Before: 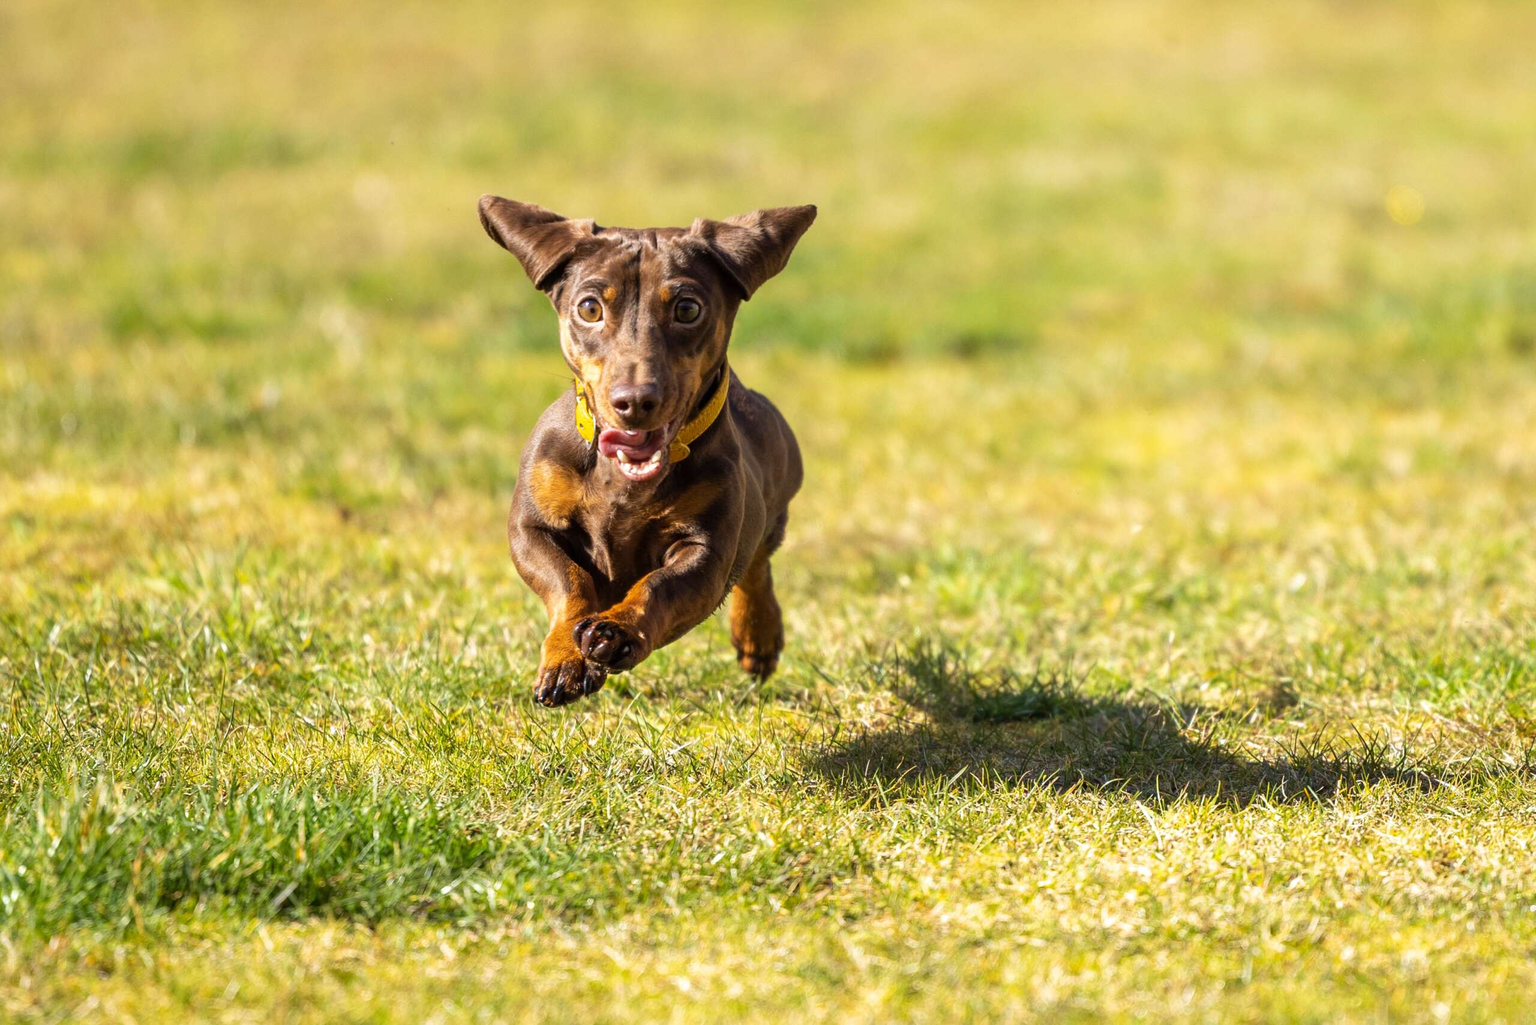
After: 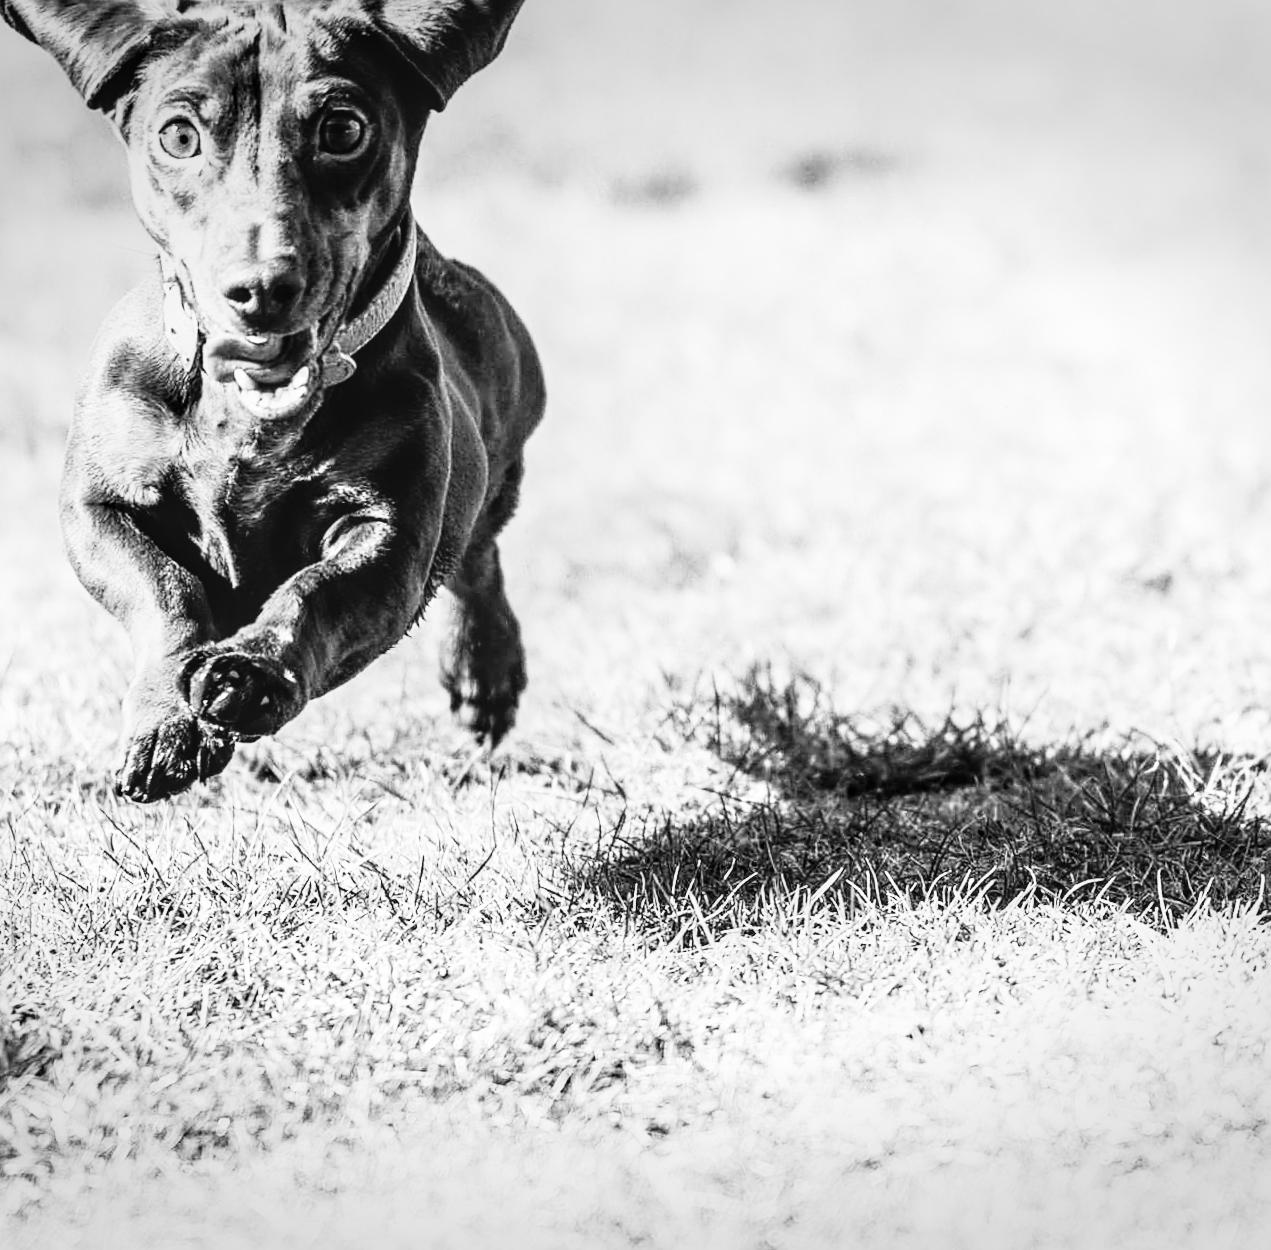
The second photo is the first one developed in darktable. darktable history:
rgb curve: curves: ch0 [(0, 0) (0.21, 0.15) (0.24, 0.21) (0.5, 0.75) (0.75, 0.96) (0.89, 0.99) (1, 1)]; ch1 [(0, 0.02) (0.21, 0.13) (0.25, 0.2) (0.5, 0.67) (0.75, 0.9) (0.89, 0.97) (1, 1)]; ch2 [(0, 0.02) (0.21, 0.13) (0.25, 0.2) (0.5, 0.67) (0.75, 0.9) (0.89, 0.97) (1, 1)], compensate middle gray true
crop: left 31.379%, top 24.658%, right 20.326%, bottom 6.628%
sharpen: on, module defaults
local contrast: on, module defaults
rotate and perspective: rotation -2.56°, automatic cropping off
vignetting: fall-off start 100%, brightness -0.282, width/height ratio 1.31
contrast brightness saturation: saturation -1
